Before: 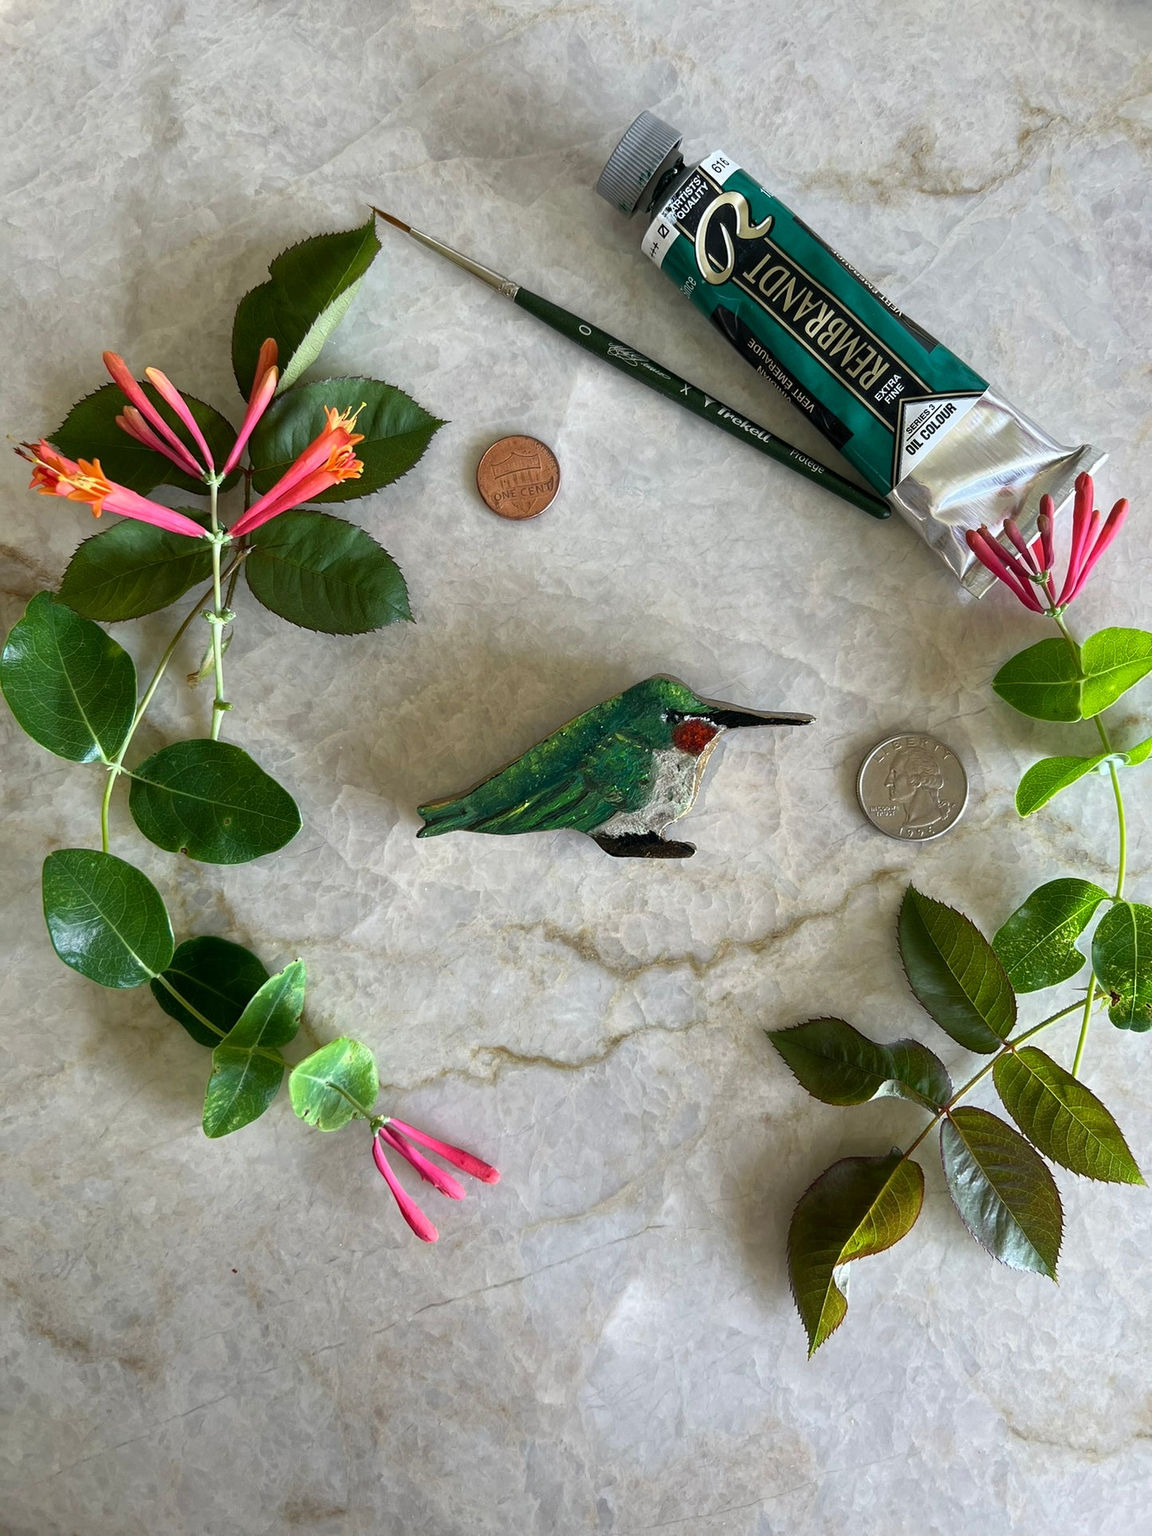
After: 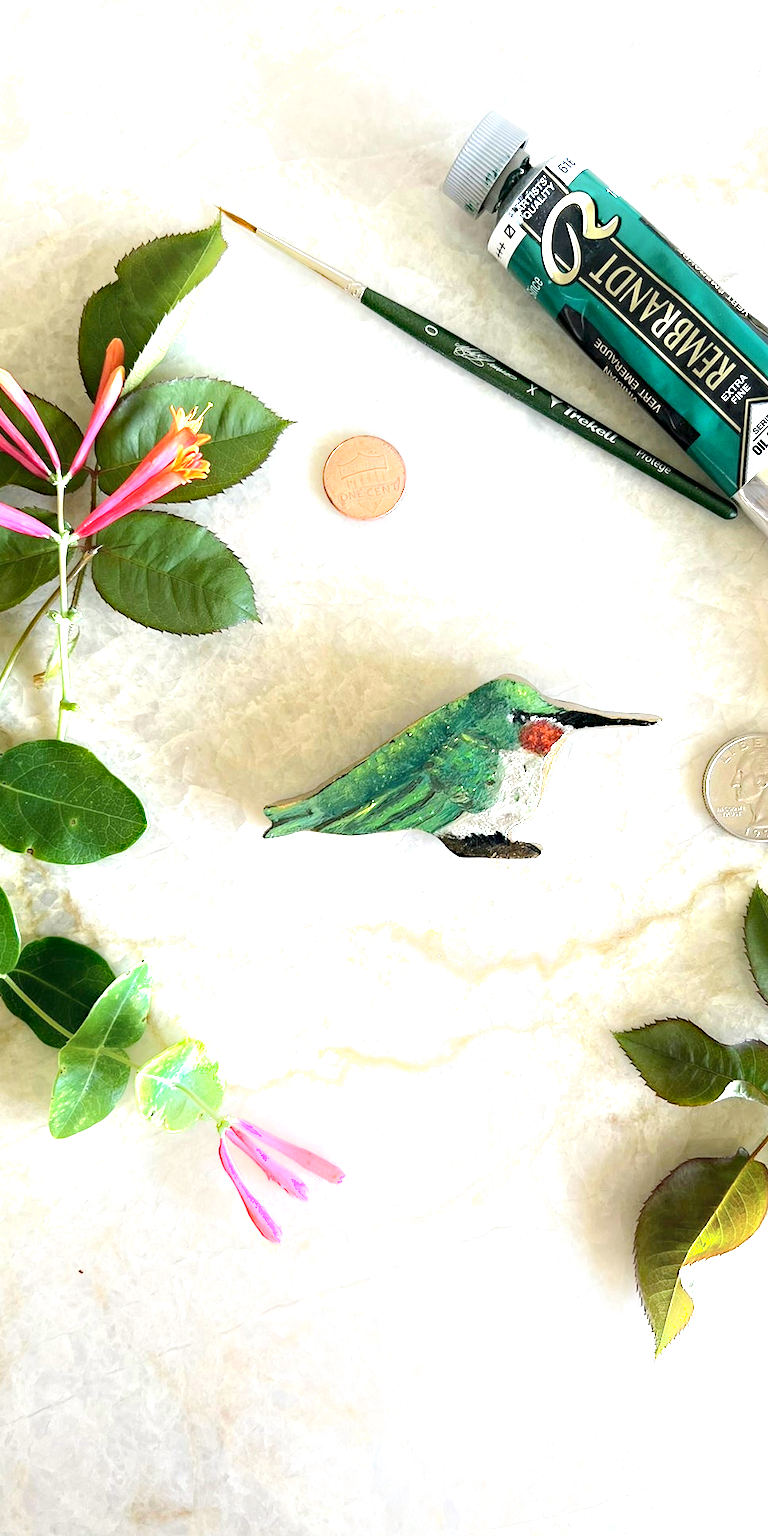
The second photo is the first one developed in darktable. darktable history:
haze removal: compatibility mode true, adaptive false
shadows and highlights: shadows -23.68, highlights 44.56, soften with gaussian
exposure: black level correction 0, exposure 1.588 EV, compensate highlight preservation false
crop and rotate: left 13.398%, right 19.943%
